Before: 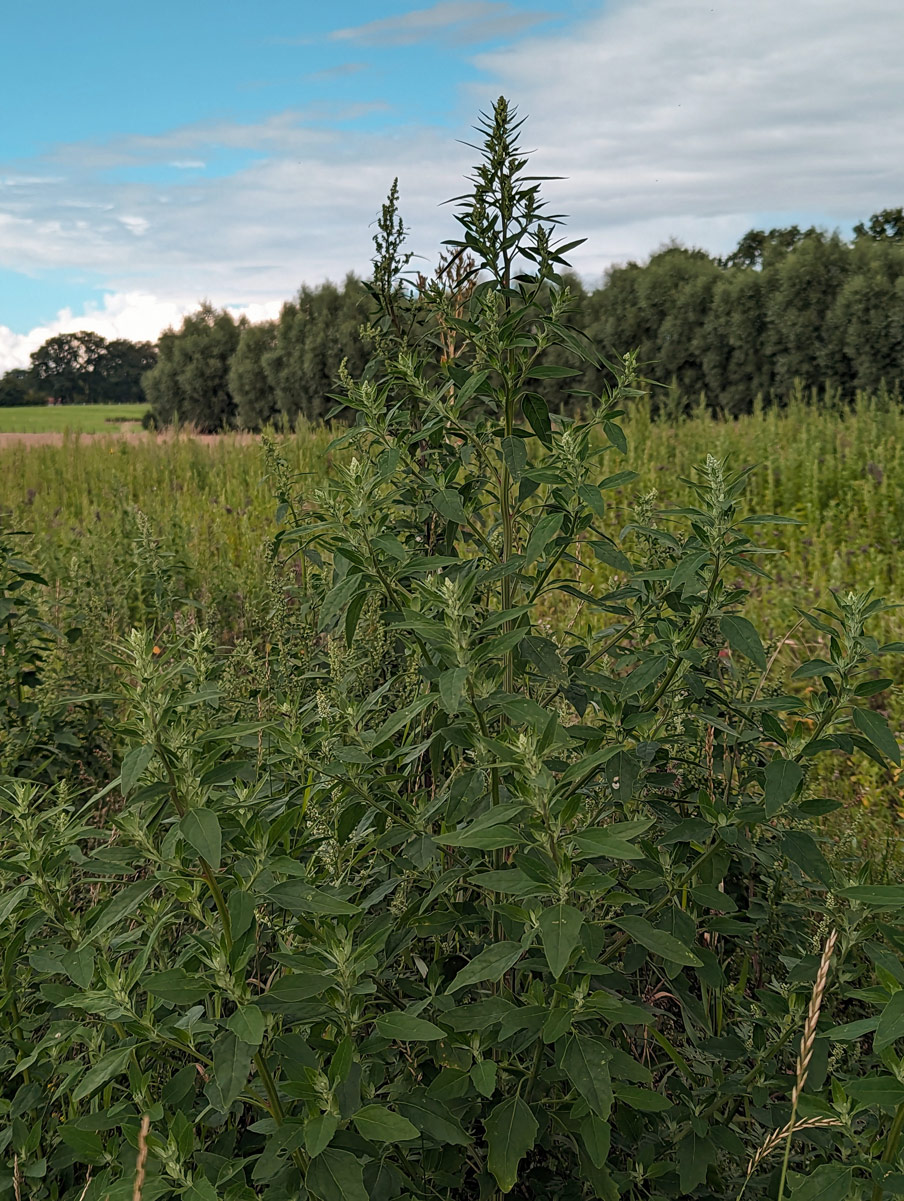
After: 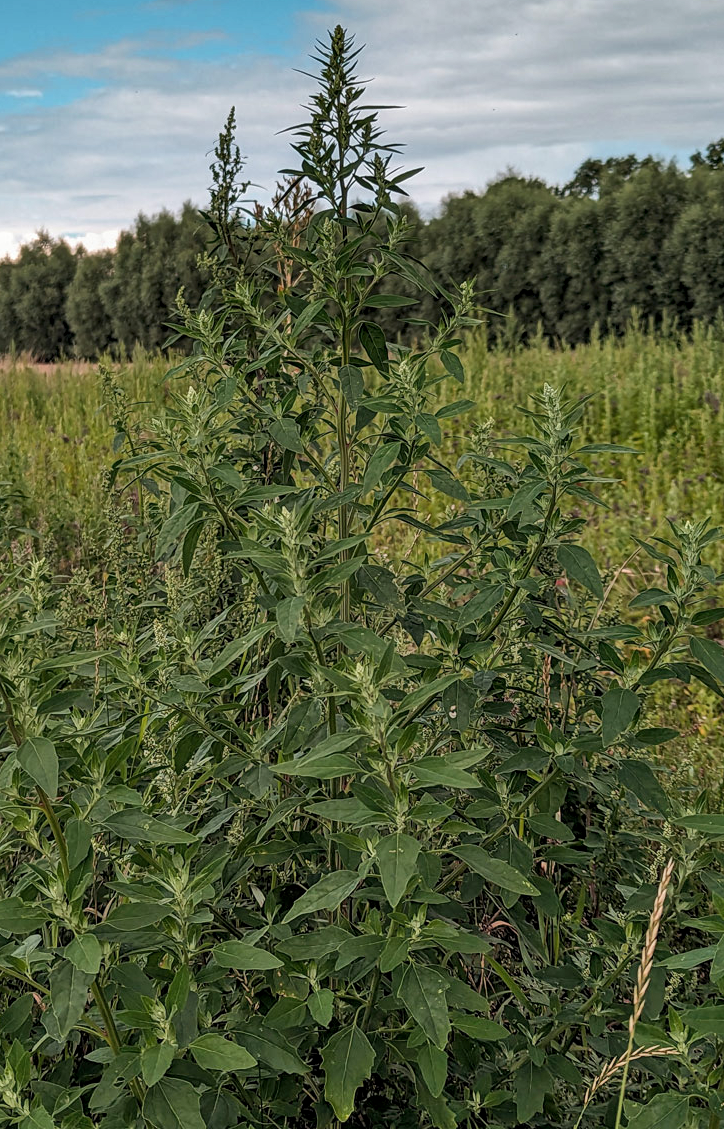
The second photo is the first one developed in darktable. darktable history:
shadows and highlights: soften with gaussian
local contrast: on, module defaults
crop and rotate: left 18.124%, top 5.923%, right 1.772%
